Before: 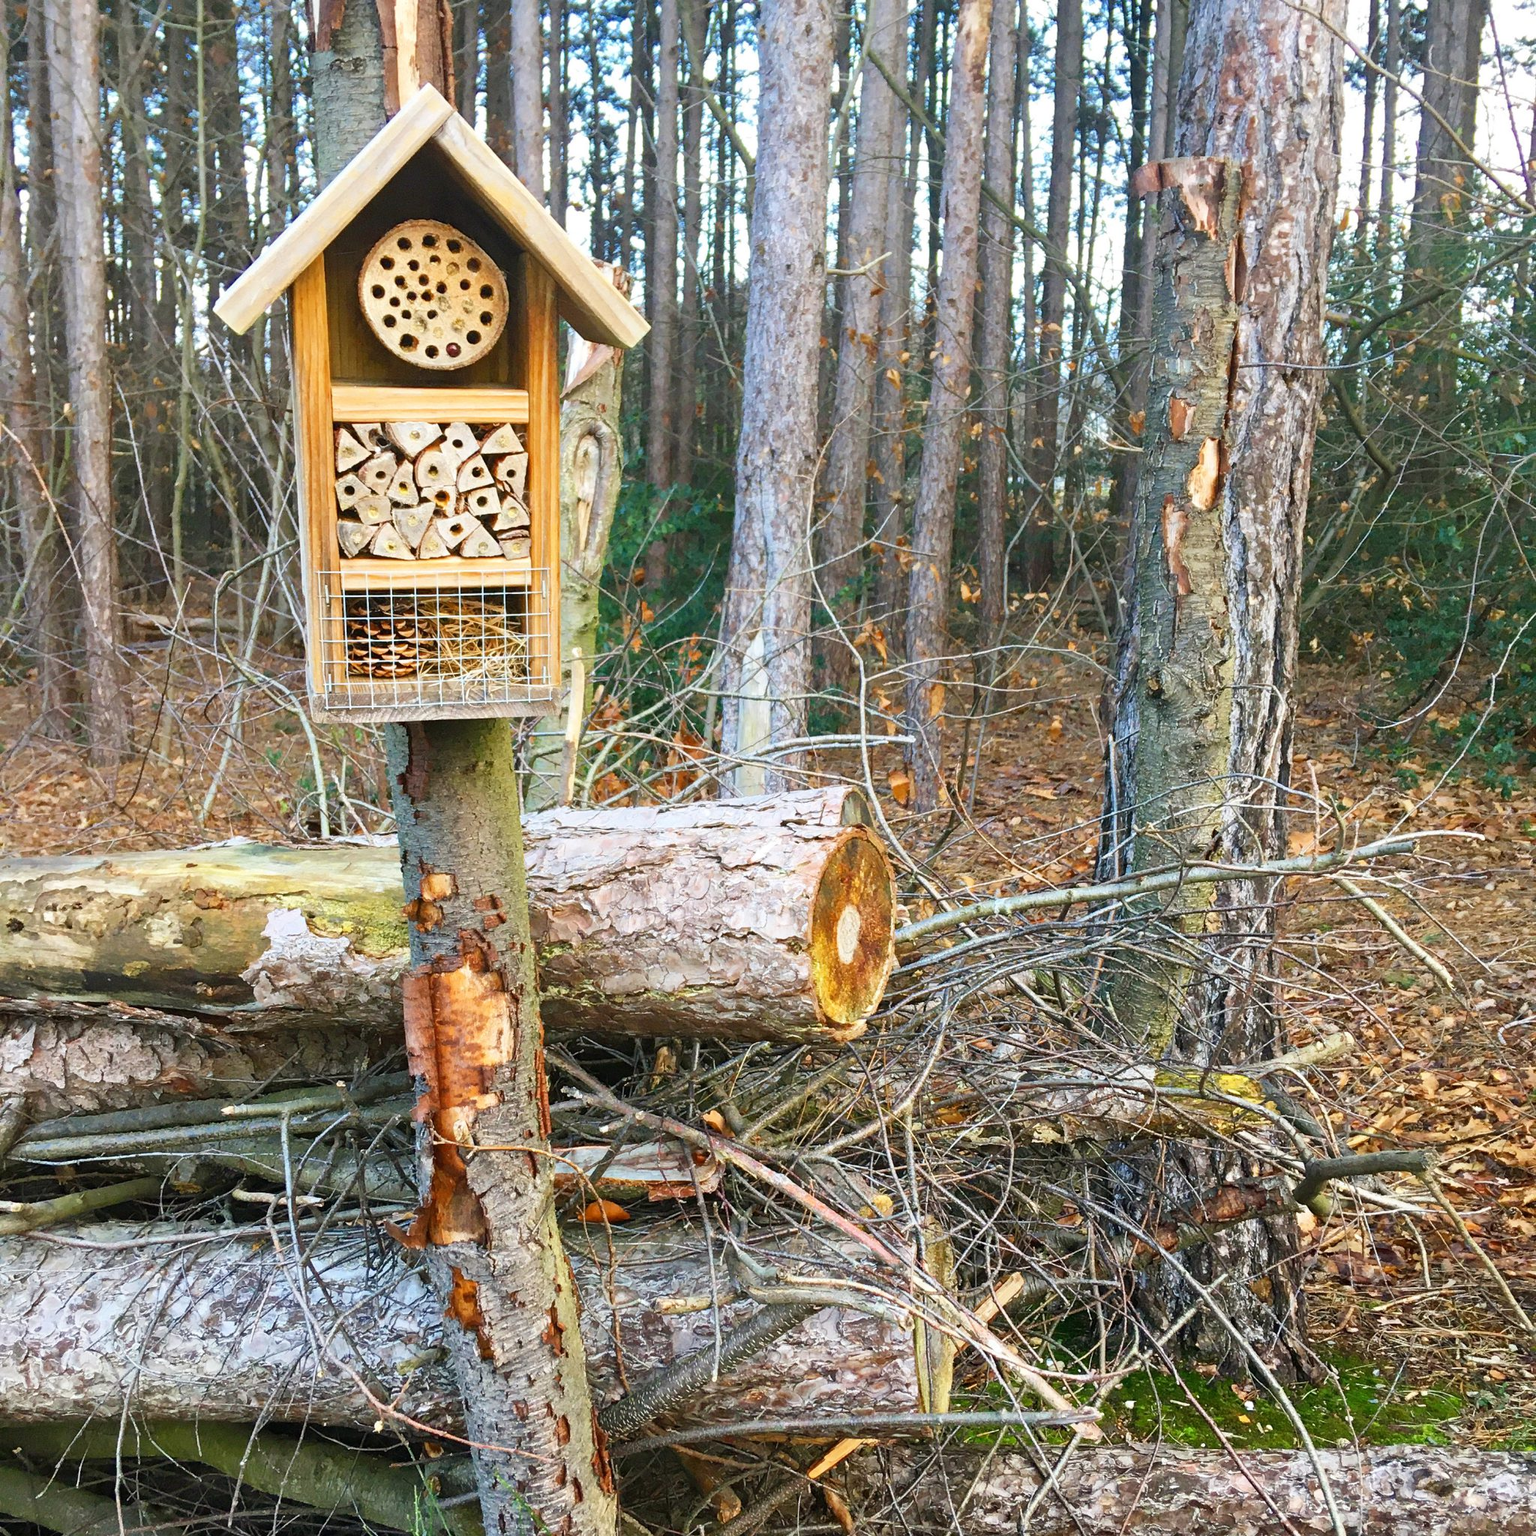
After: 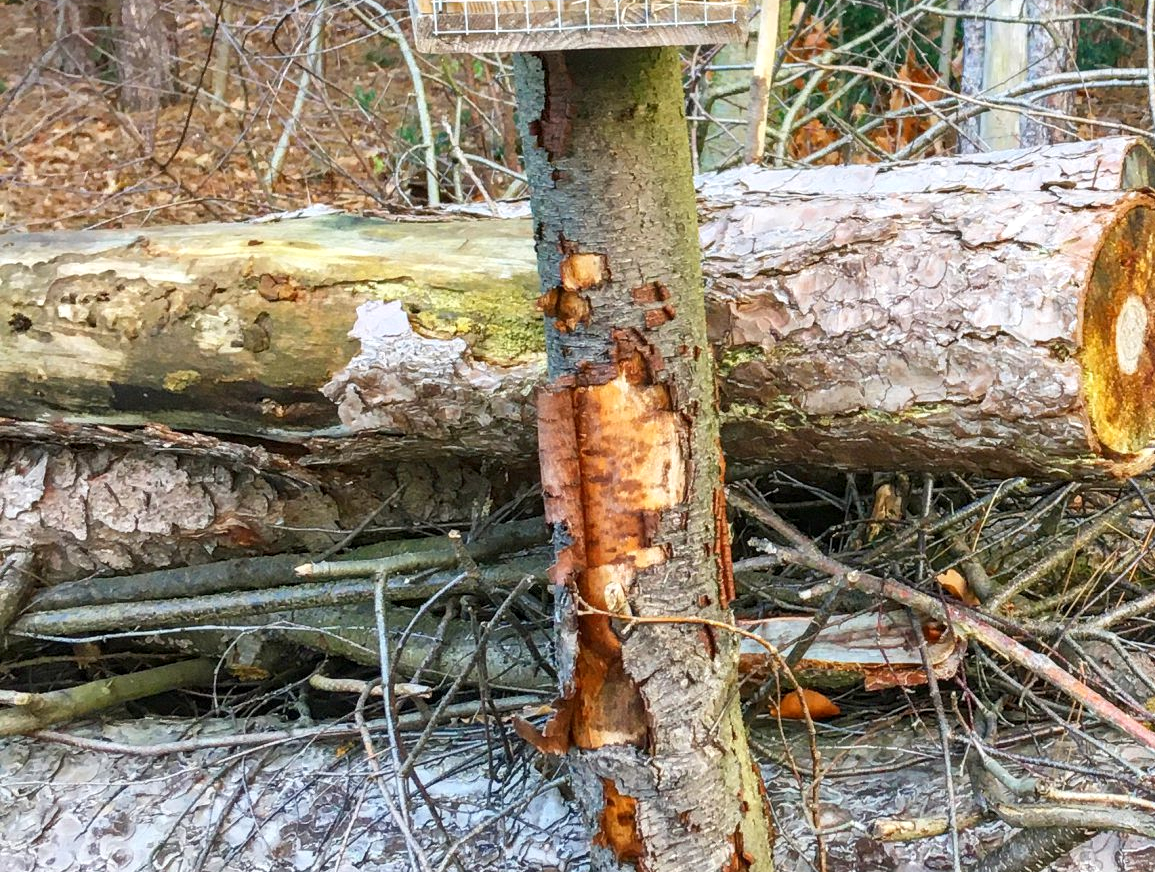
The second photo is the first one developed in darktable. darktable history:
local contrast: on, module defaults
crop: top 44.483%, right 43.593%, bottom 12.892%
